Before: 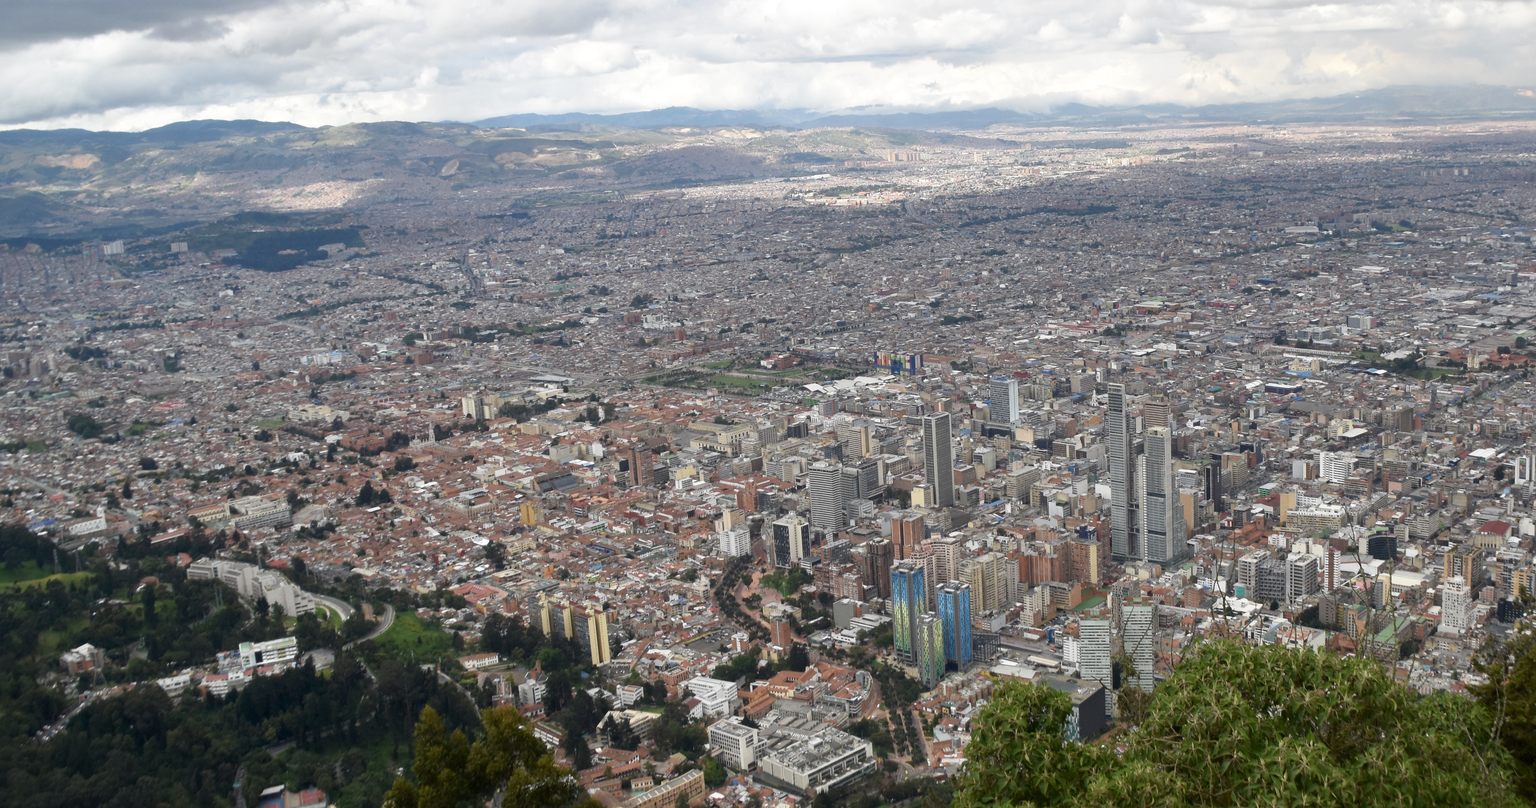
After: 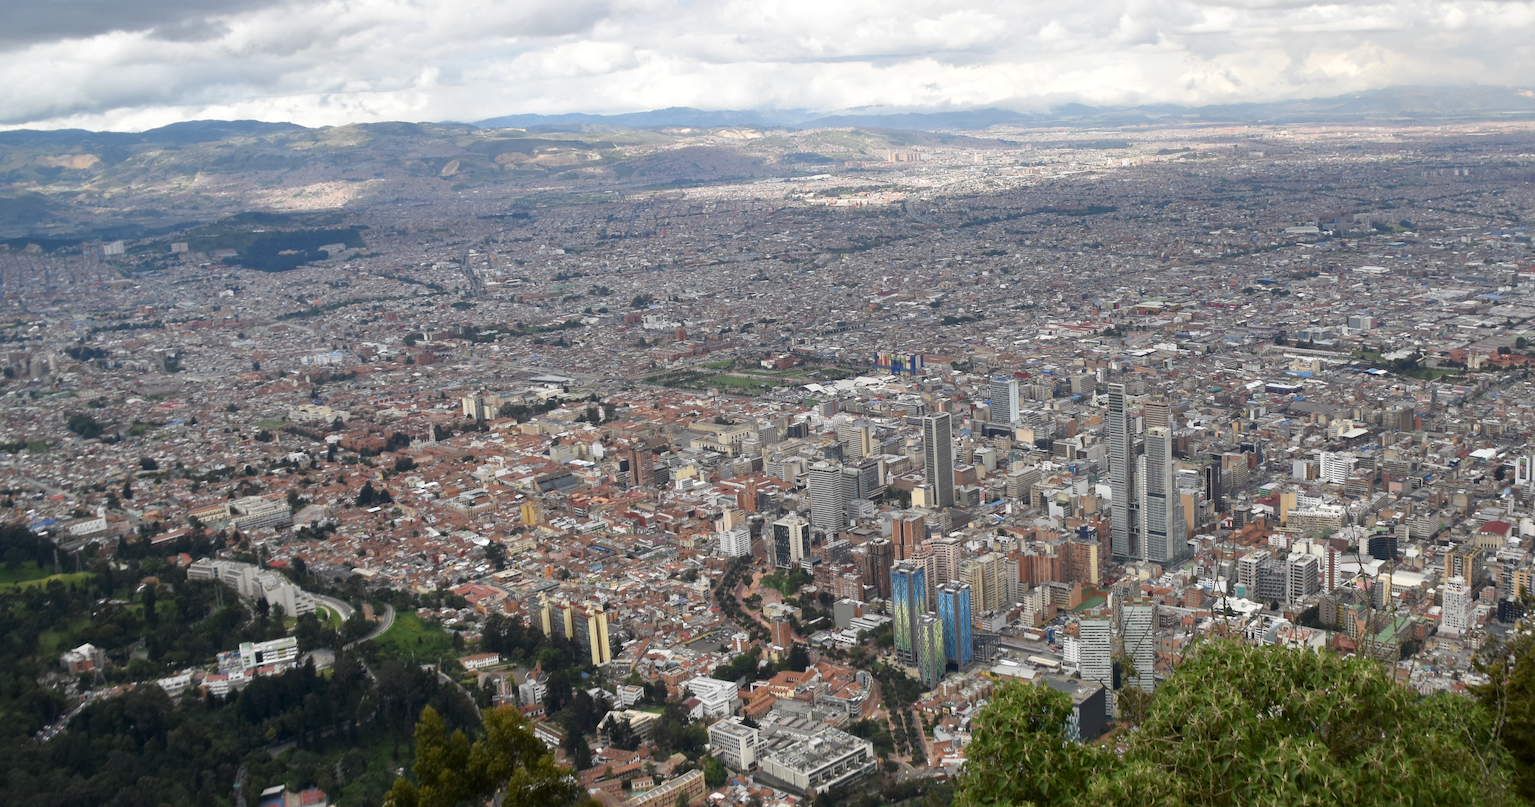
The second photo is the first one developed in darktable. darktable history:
color zones: curves: ch0 [(0.004, 0.305) (0.261, 0.623) (0.389, 0.399) (0.708, 0.571) (0.947, 0.34)]; ch1 [(0.025, 0.645) (0.229, 0.584) (0.326, 0.551) (0.484, 0.262) (0.757, 0.643)], mix -60.26%
